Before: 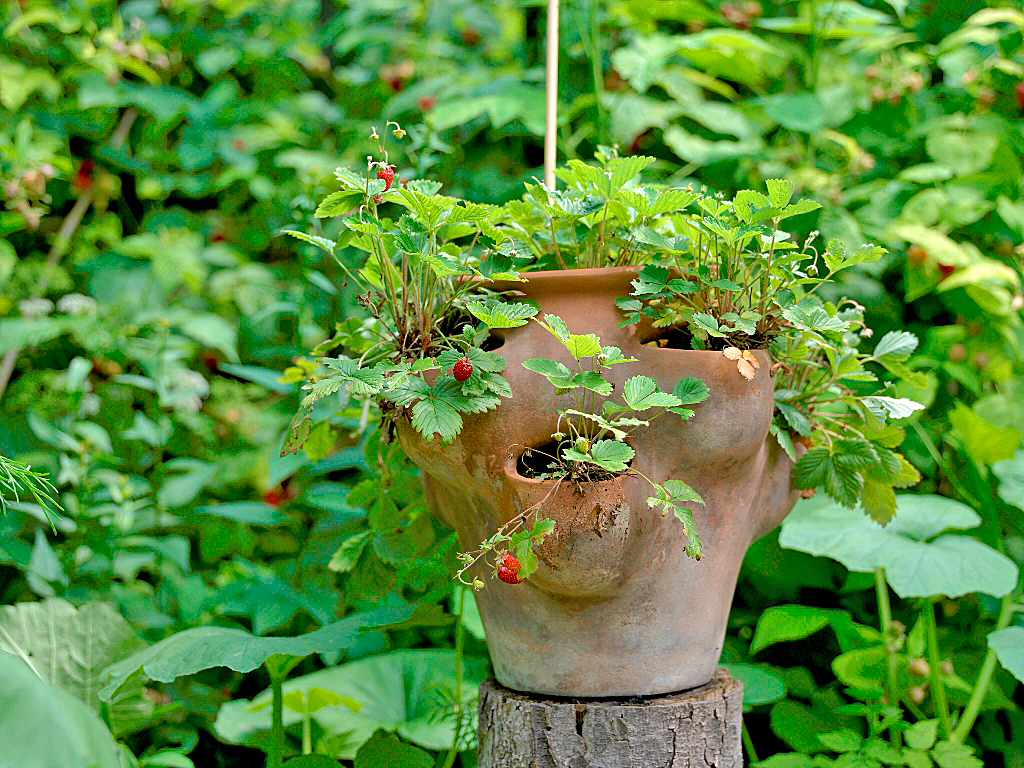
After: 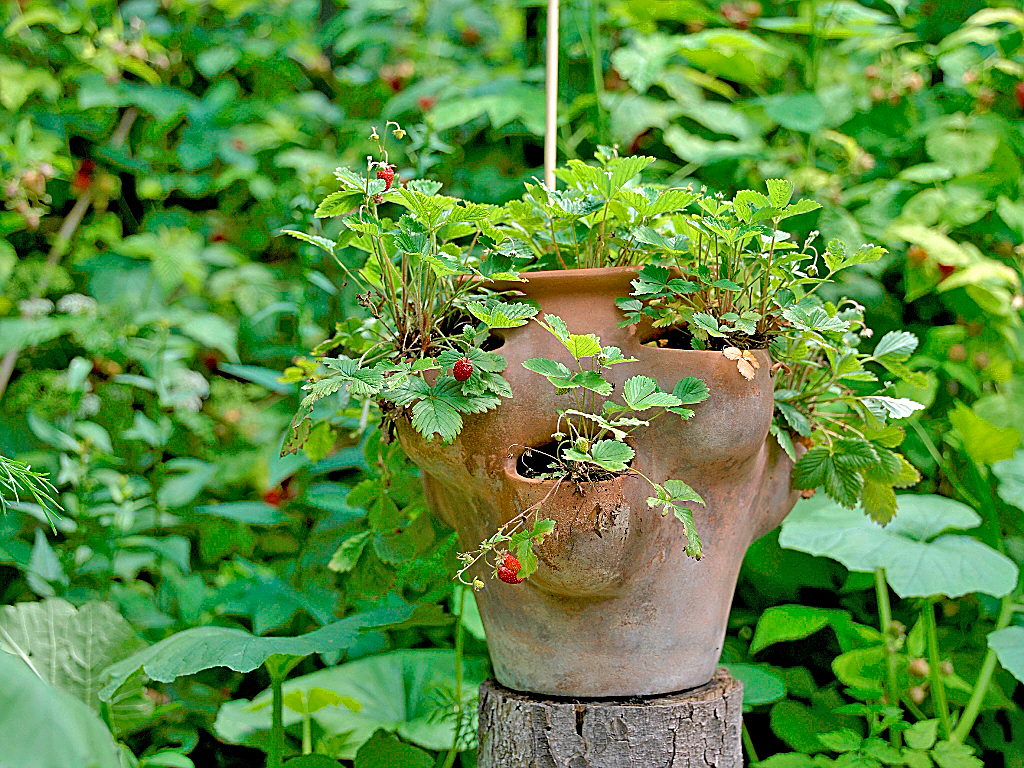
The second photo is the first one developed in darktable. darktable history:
sharpen: on, module defaults
white balance: red 1.004, blue 1.024
shadows and highlights: shadows 25, highlights -25
